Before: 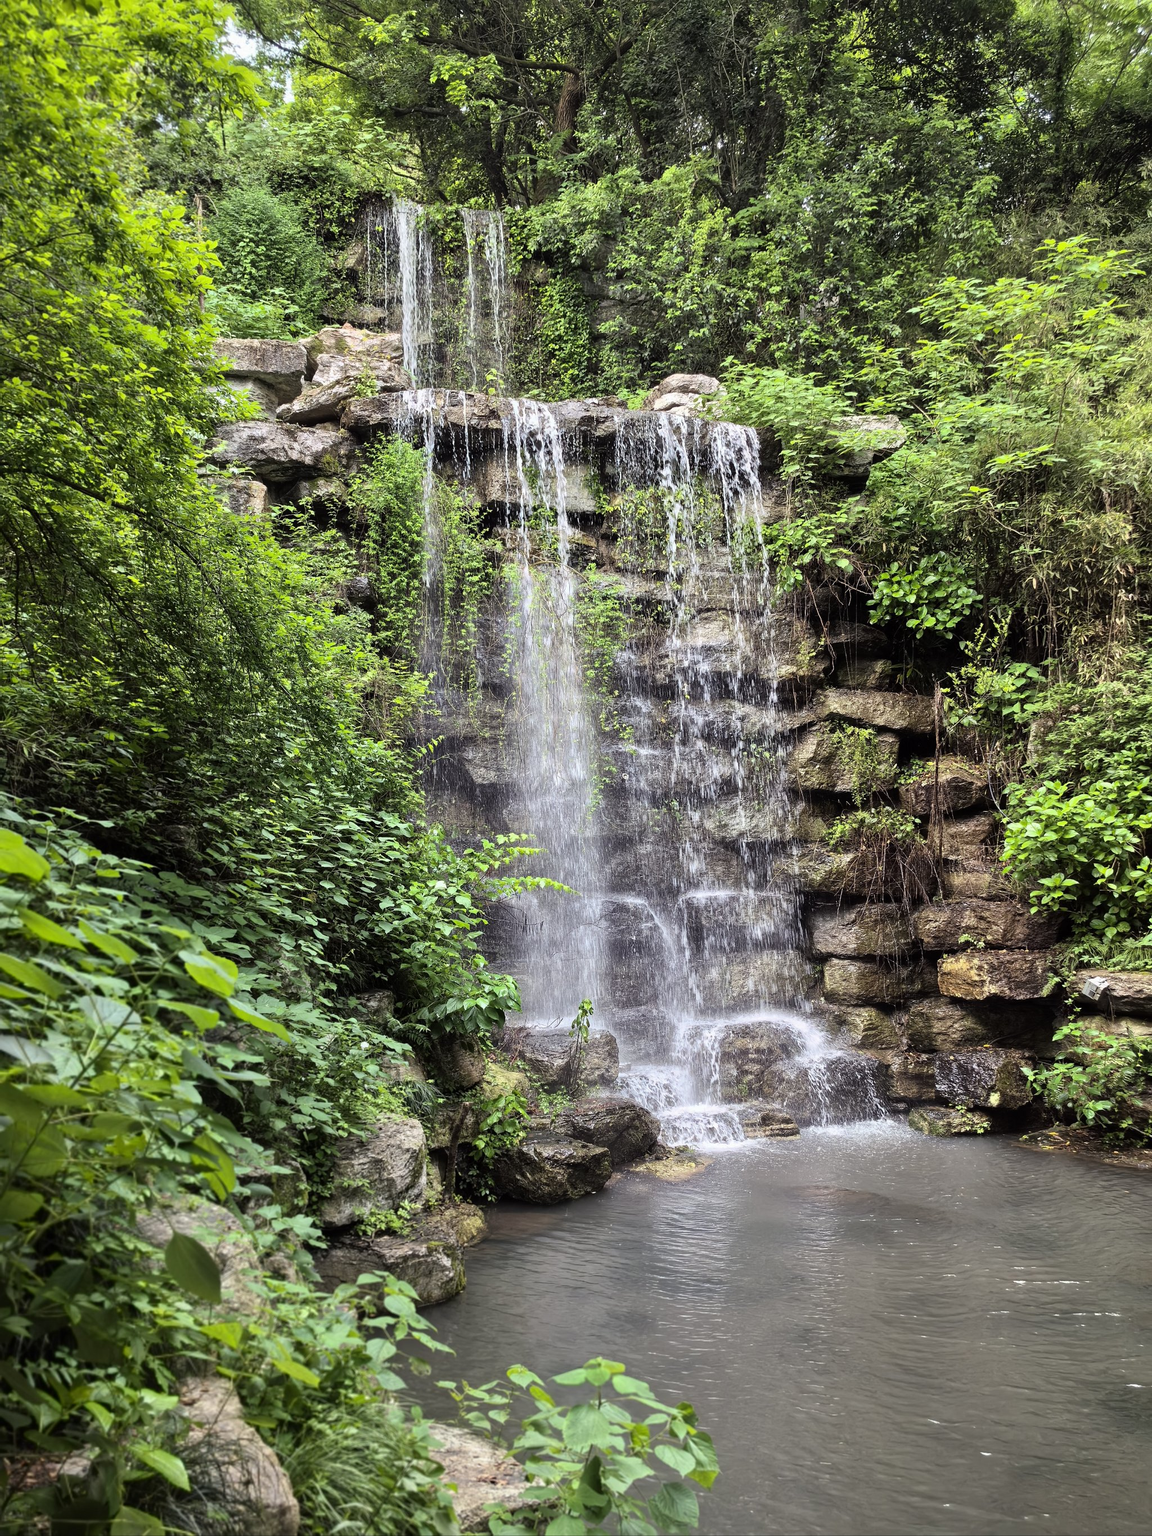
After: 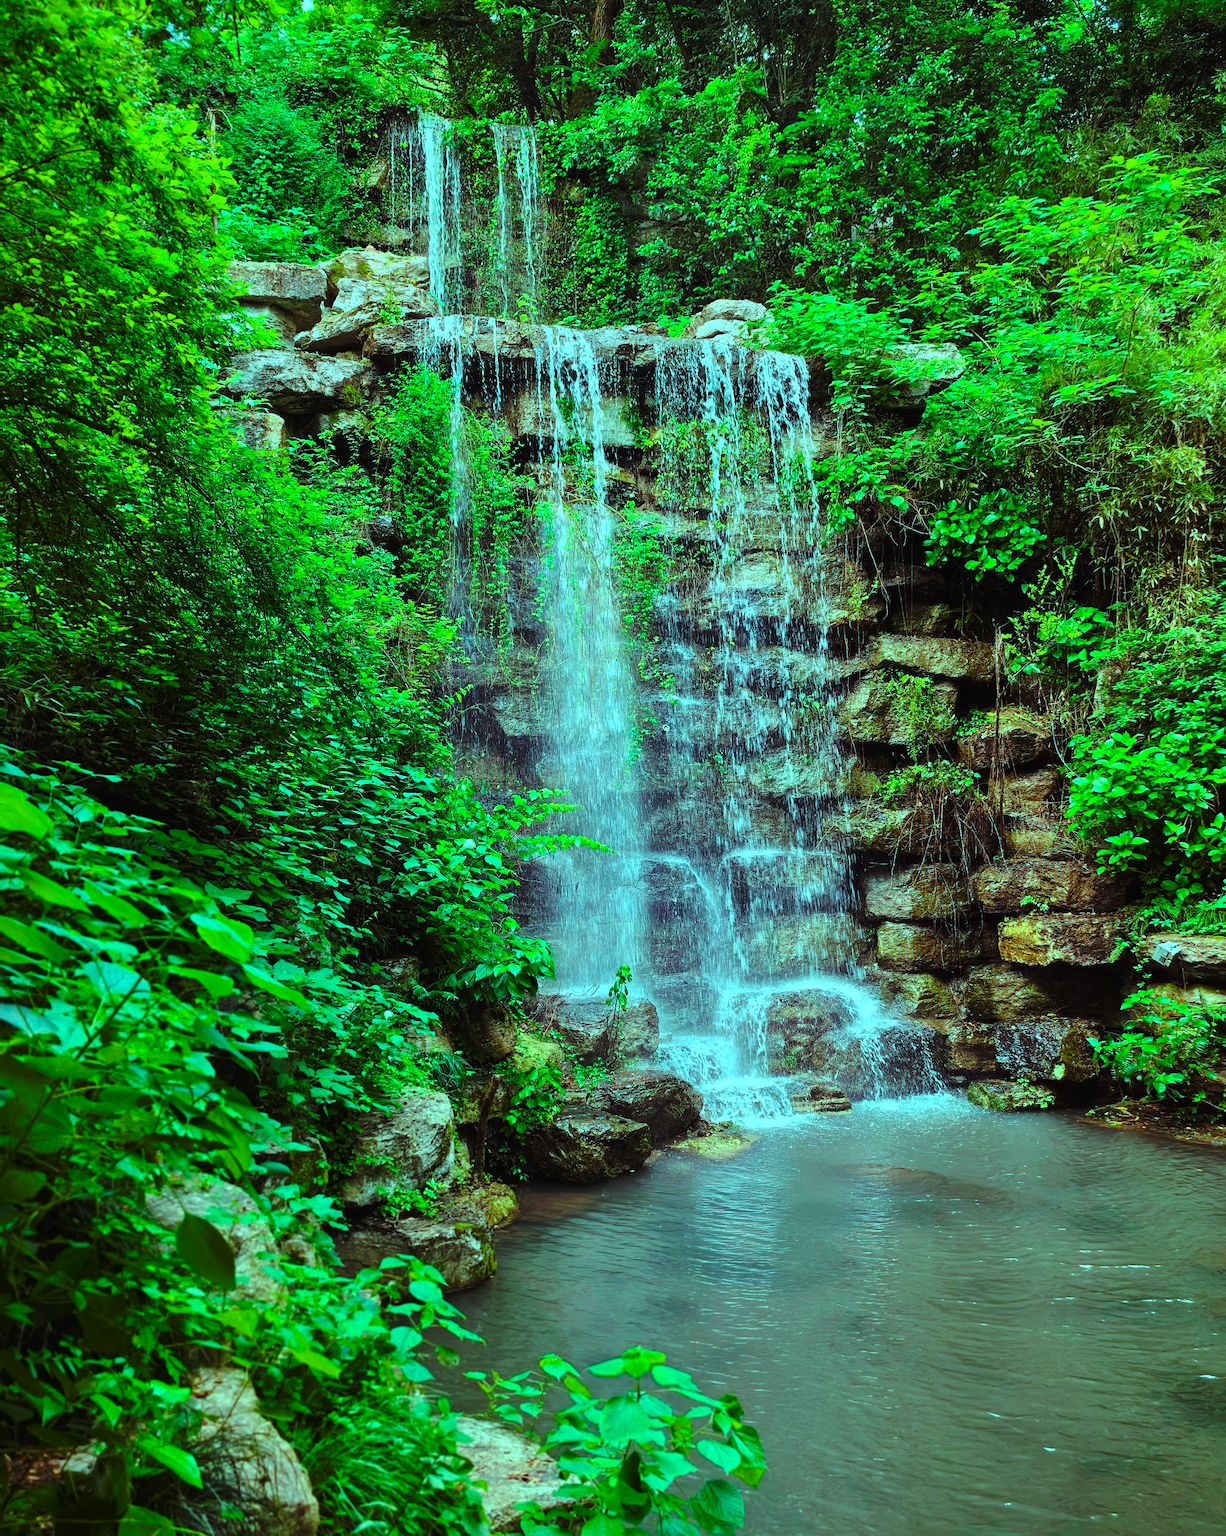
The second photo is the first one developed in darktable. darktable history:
base curve: curves: ch0 [(0, 0) (0.073, 0.04) (0.157, 0.139) (0.492, 0.492) (0.758, 0.758) (1, 1)], preserve colors none
crop and rotate: top 6.075%
color balance rgb: highlights gain › chroma 7.618%, highlights gain › hue 182.25°, global offset › luminance 0.275%, global offset › hue 170.77°, perceptual saturation grading › global saturation 40.993%, perceptual saturation grading › highlights -25.733%, perceptual saturation grading › mid-tones 34.525%, perceptual saturation grading › shadows 34.561%, global vibrance 20%
